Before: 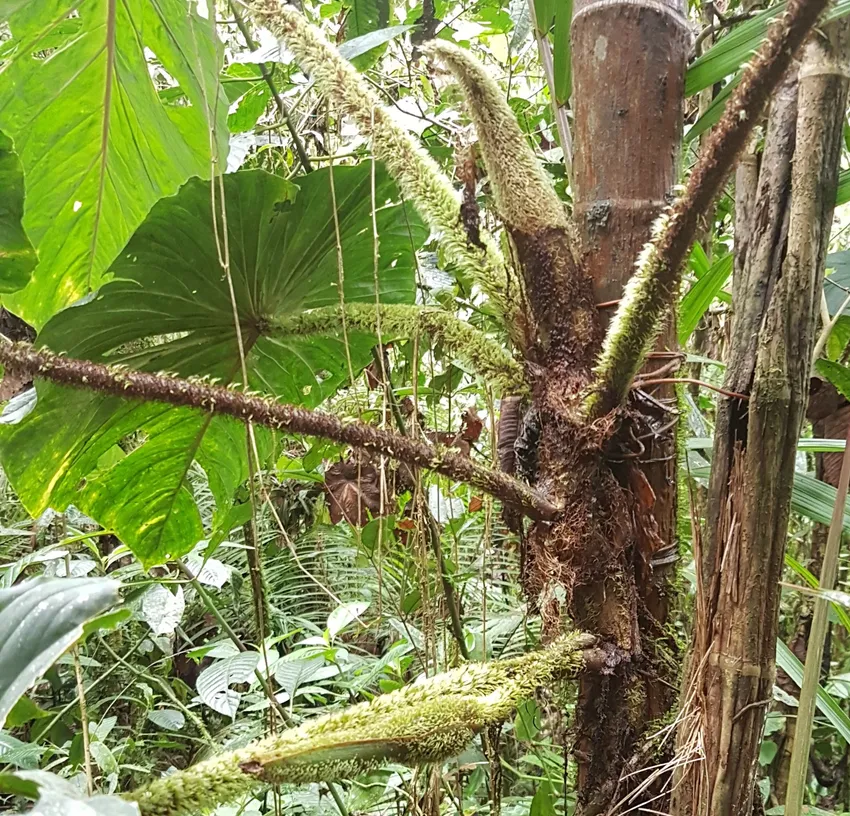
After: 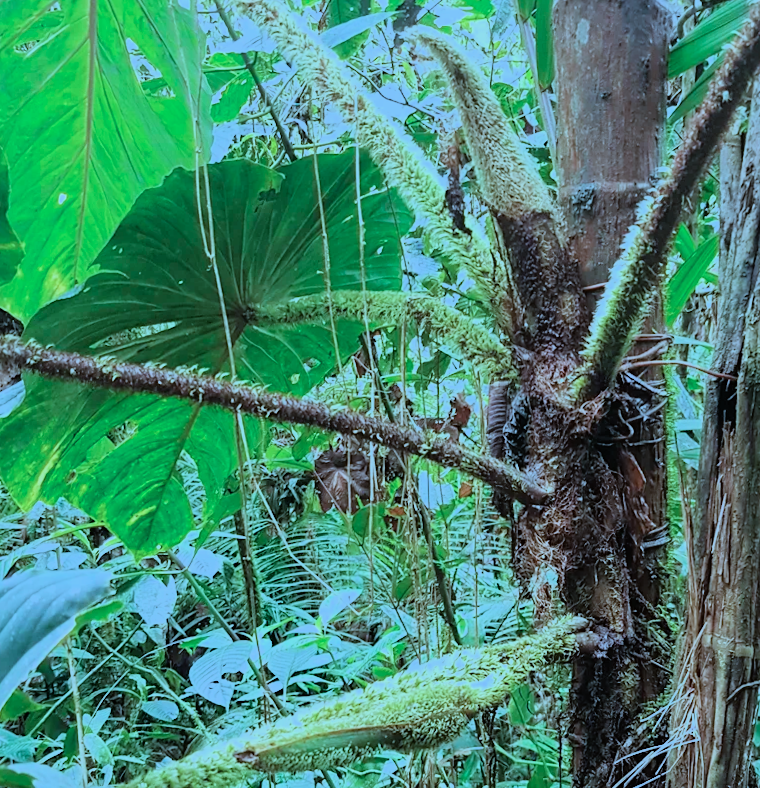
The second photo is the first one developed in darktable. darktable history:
filmic rgb: threshold 3 EV, hardness 4.17, latitude 50%, contrast 1.1, preserve chrominance max RGB, color science v6 (2022), contrast in shadows safe, contrast in highlights safe, enable highlight reconstruction true
crop and rotate: left 1.088%, right 8.807%
rotate and perspective: rotation -1°, crop left 0.011, crop right 0.989, crop top 0.025, crop bottom 0.975
color calibration: illuminant custom, x 0.432, y 0.395, temperature 3098 K
